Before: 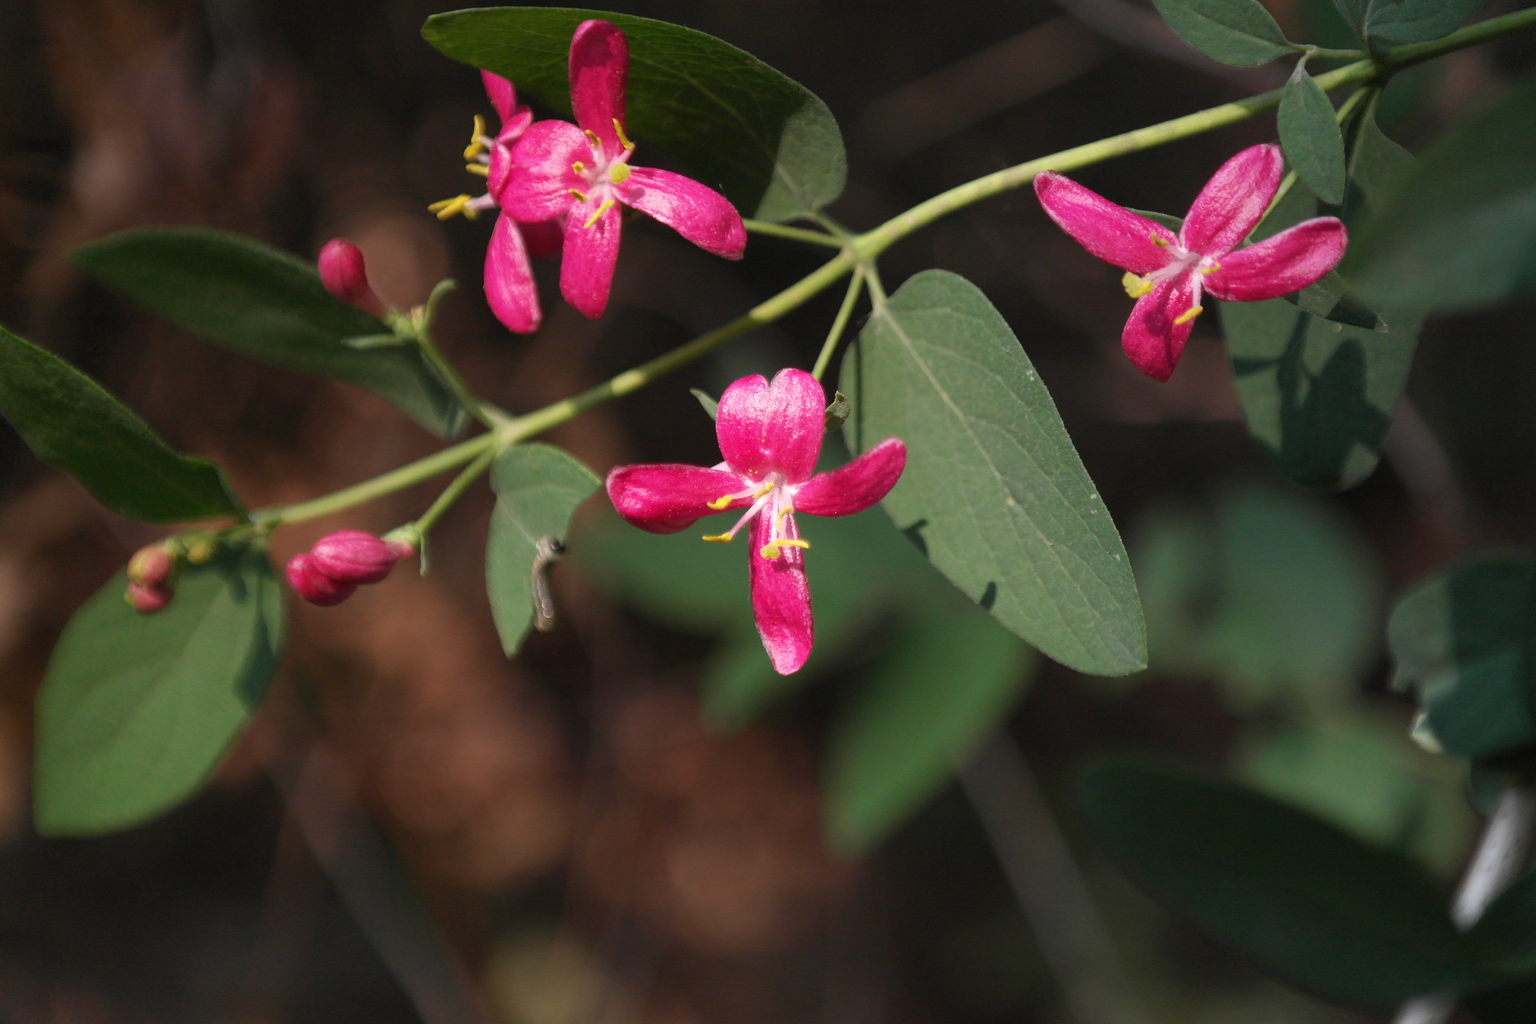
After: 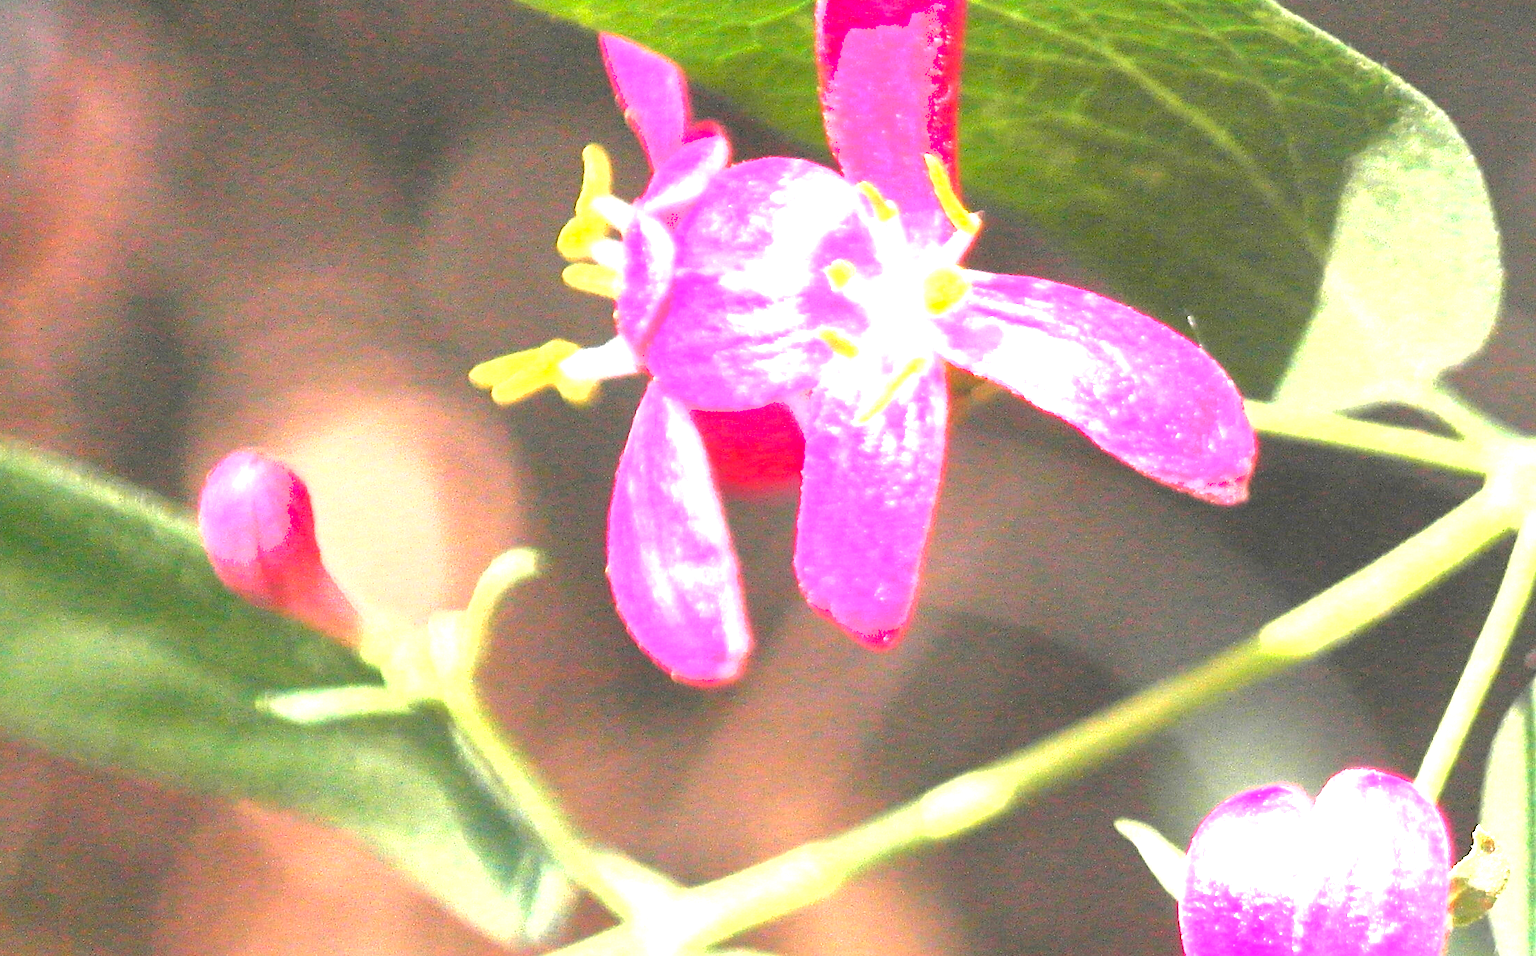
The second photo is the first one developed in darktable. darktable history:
shadows and highlights: shadows -20, white point adjustment -2, highlights -35
crop: left 15.452%, top 5.459%, right 43.956%, bottom 56.62%
exposure: black level correction 0, exposure 4 EV, compensate exposure bias true, compensate highlight preservation false
